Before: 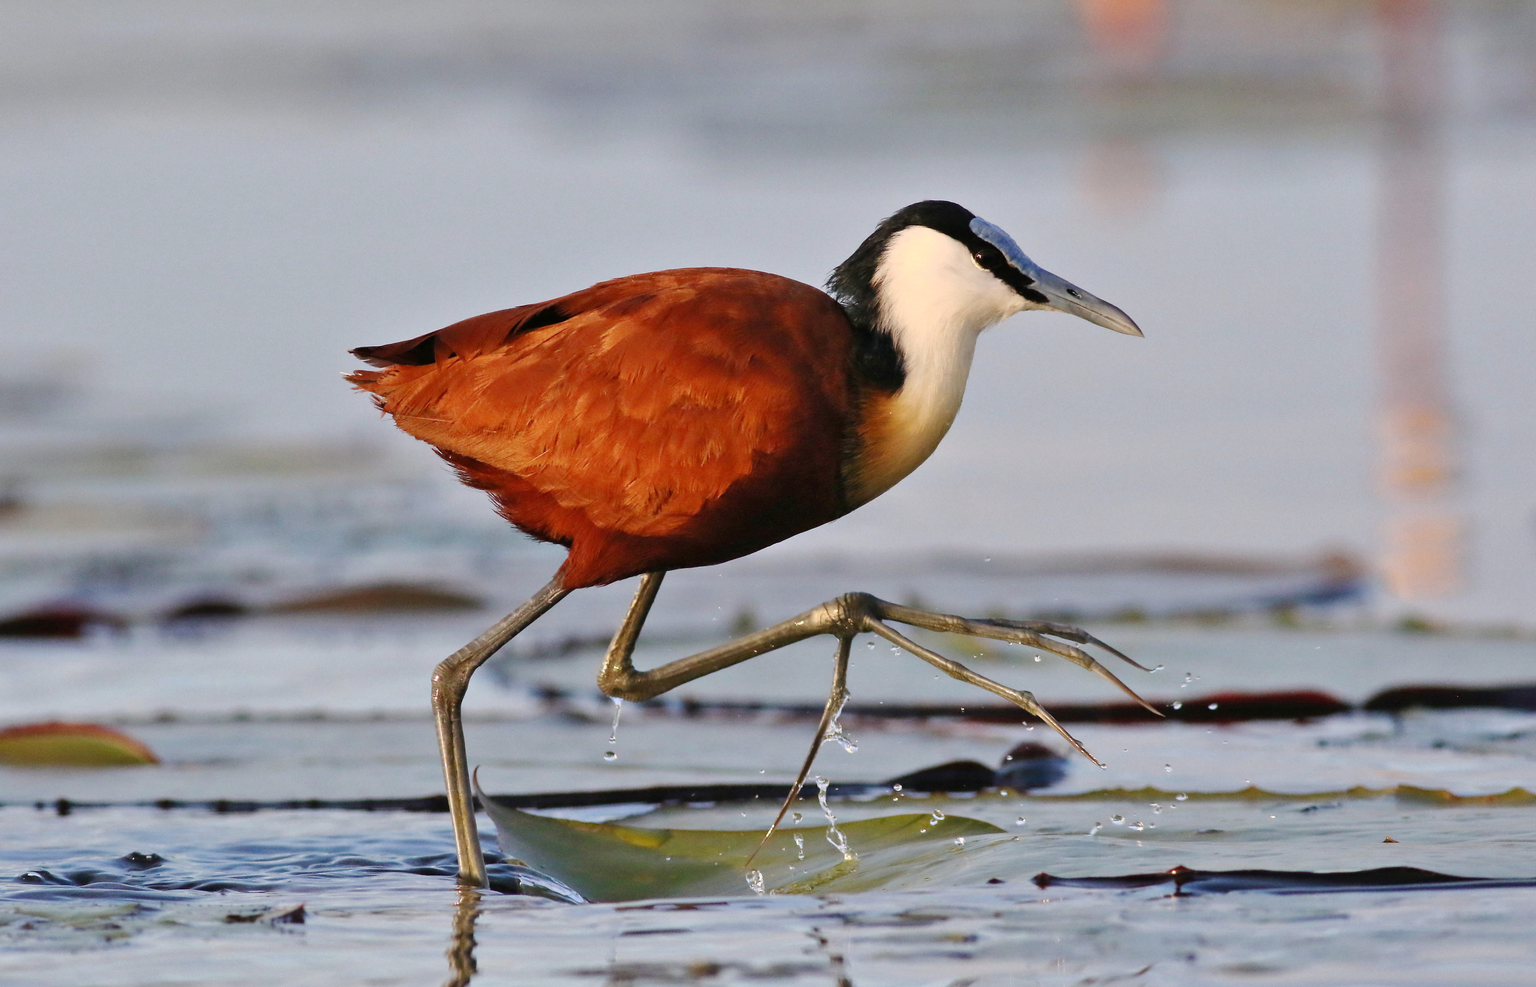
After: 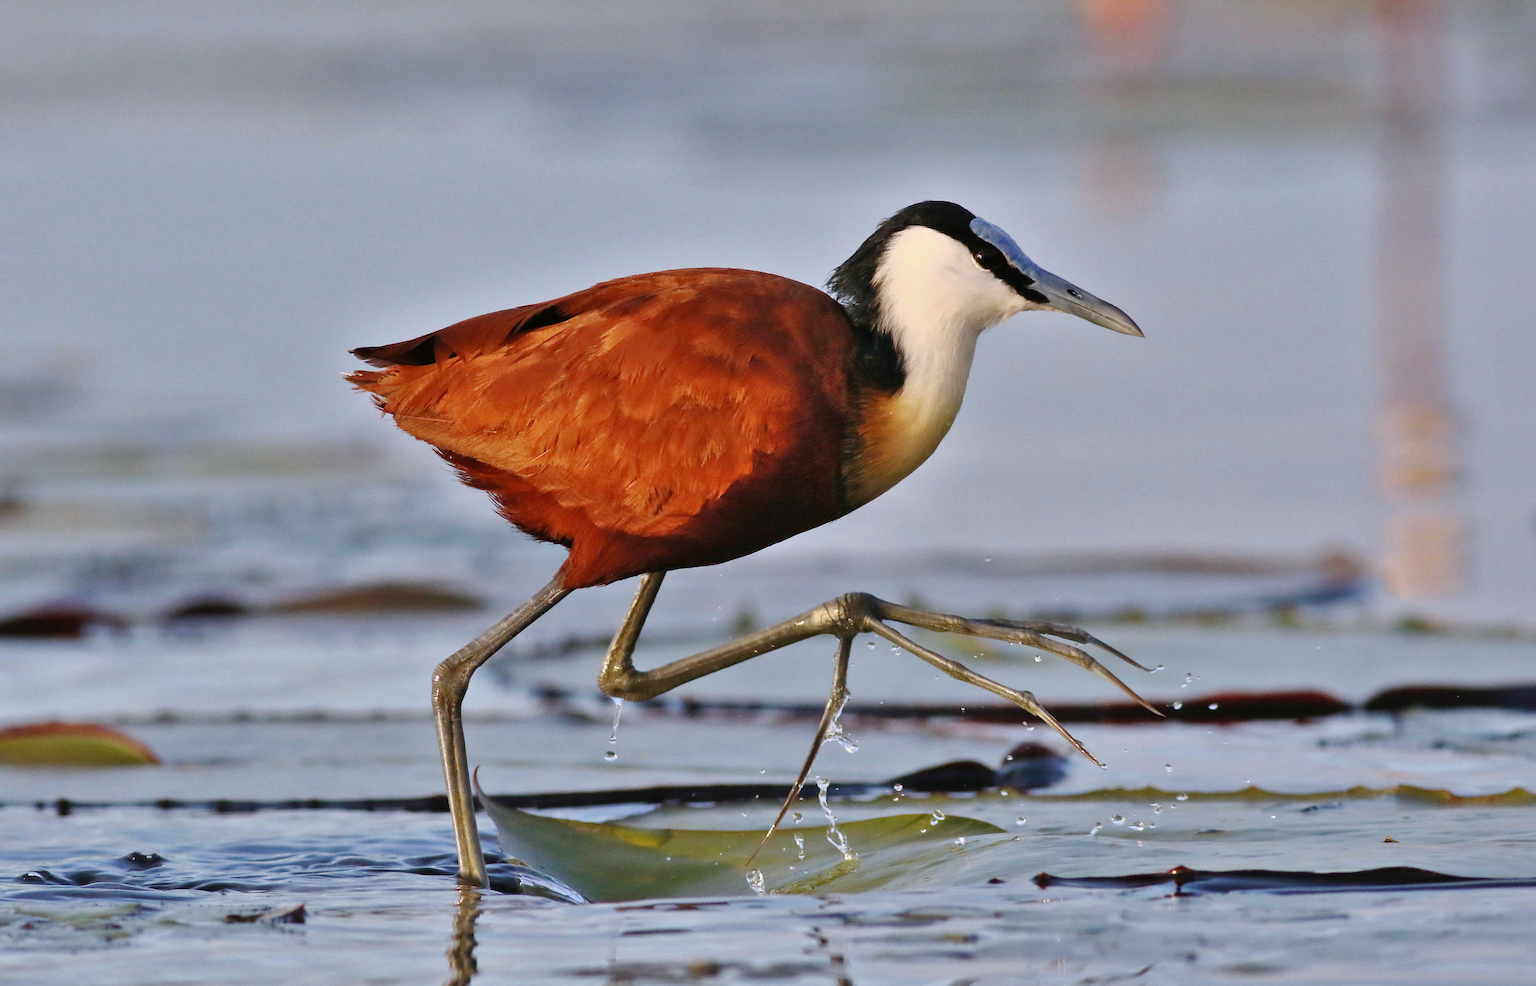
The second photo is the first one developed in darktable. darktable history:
white balance: red 0.98, blue 1.034
shadows and highlights: soften with gaussian
